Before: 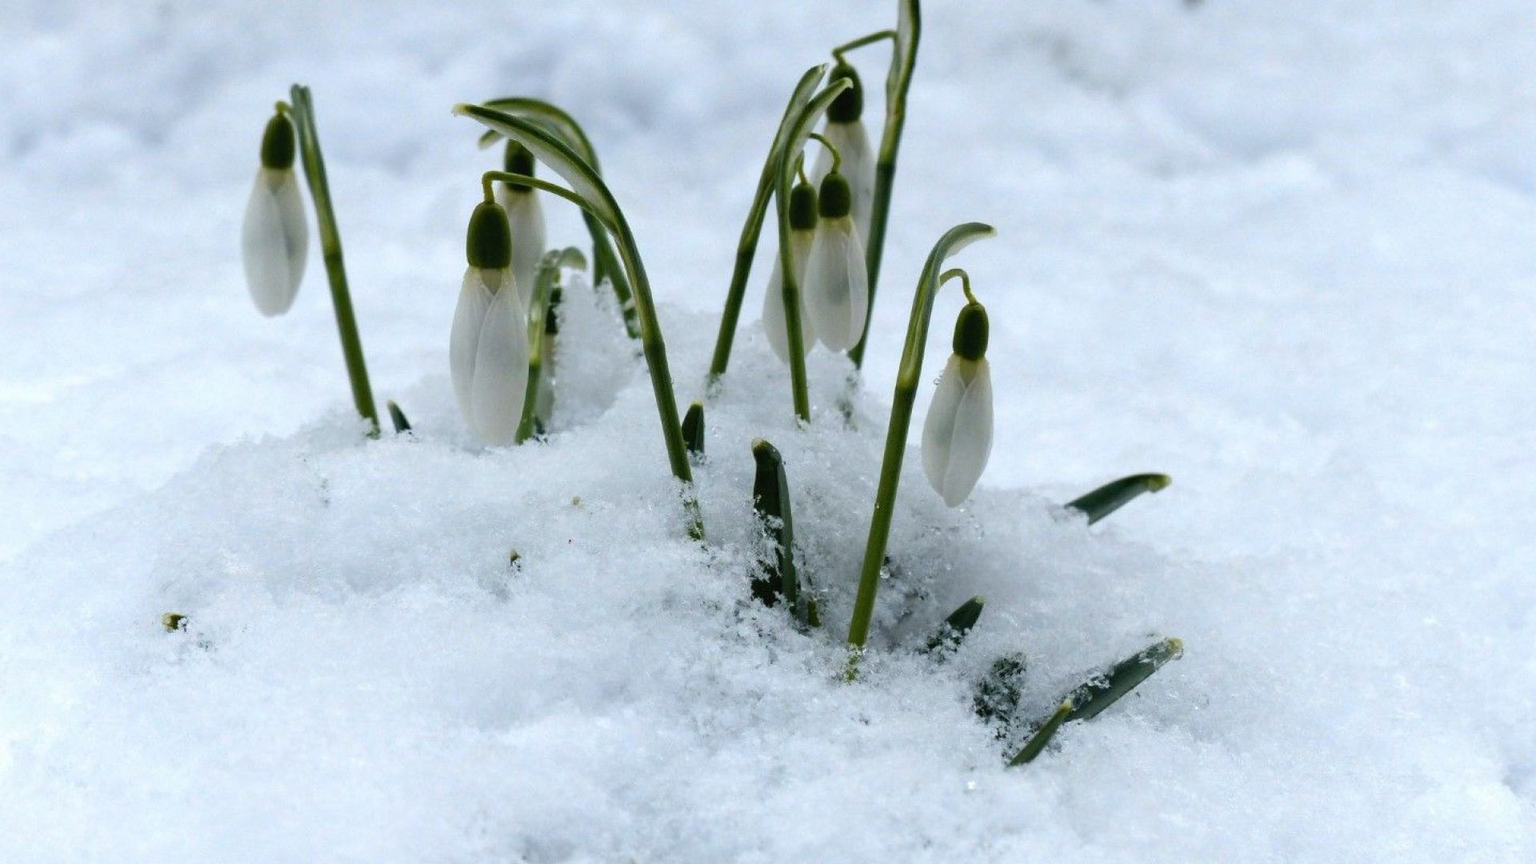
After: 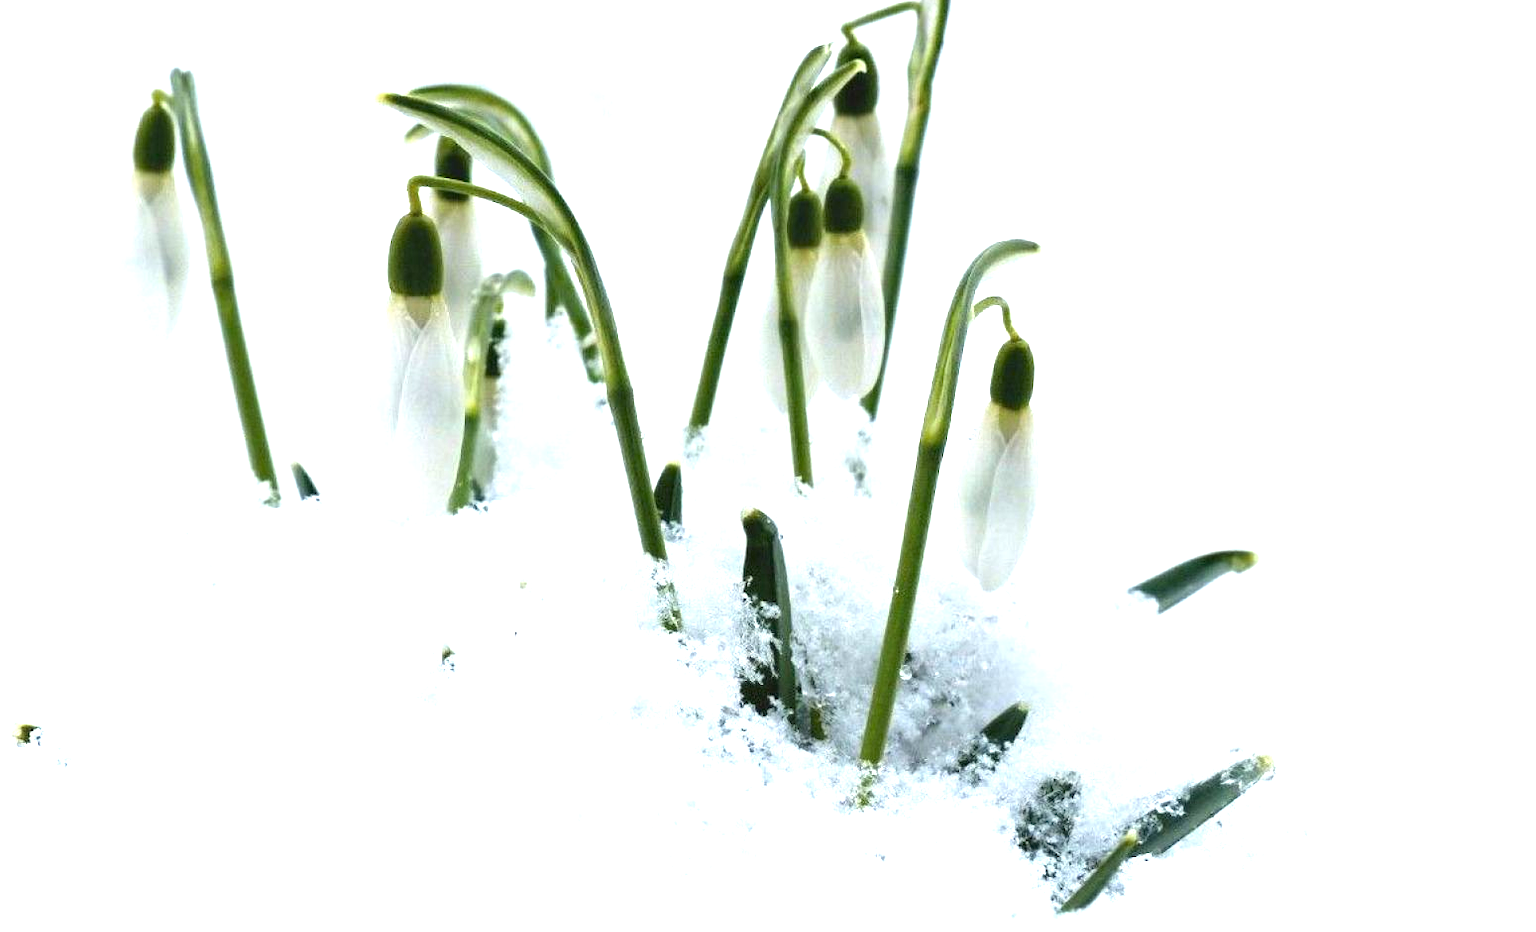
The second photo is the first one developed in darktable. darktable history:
crop: left 10.003%, top 3.515%, right 9.249%, bottom 9.273%
exposure: black level correction 0, exposure 1.516 EV, compensate exposure bias true, compensate highlight preservation false
